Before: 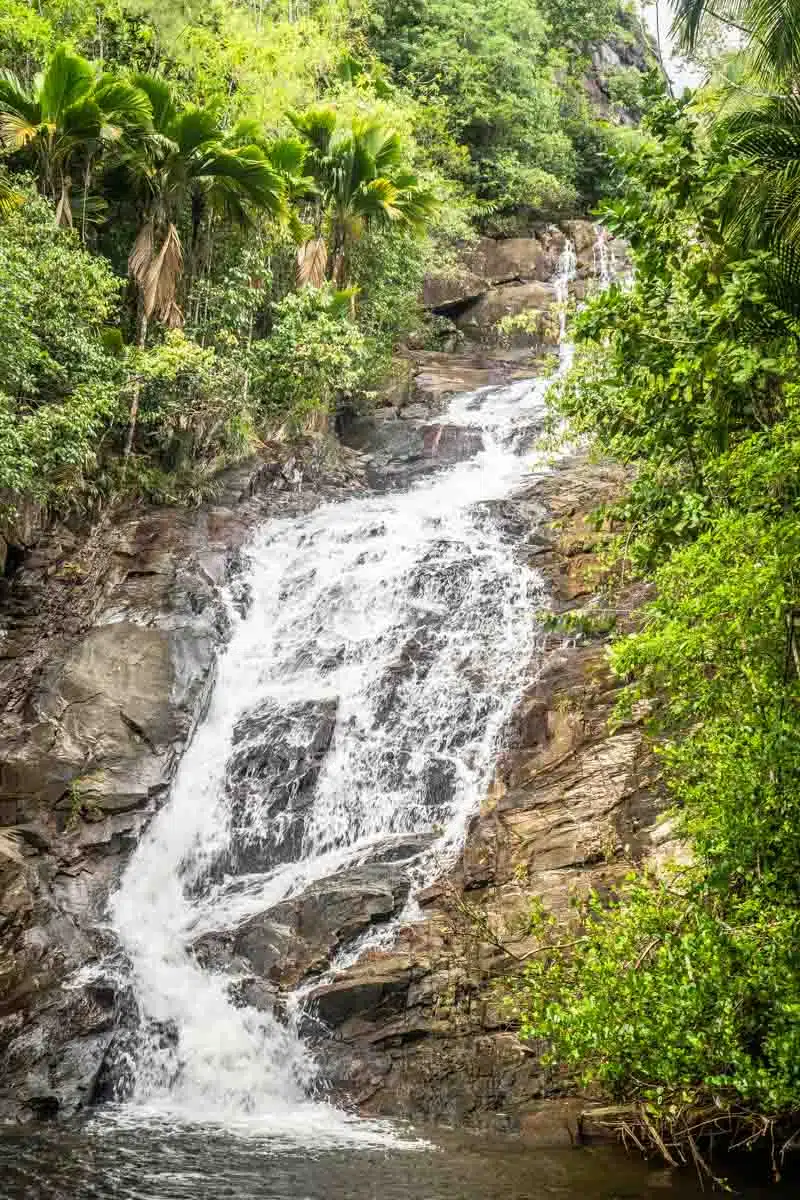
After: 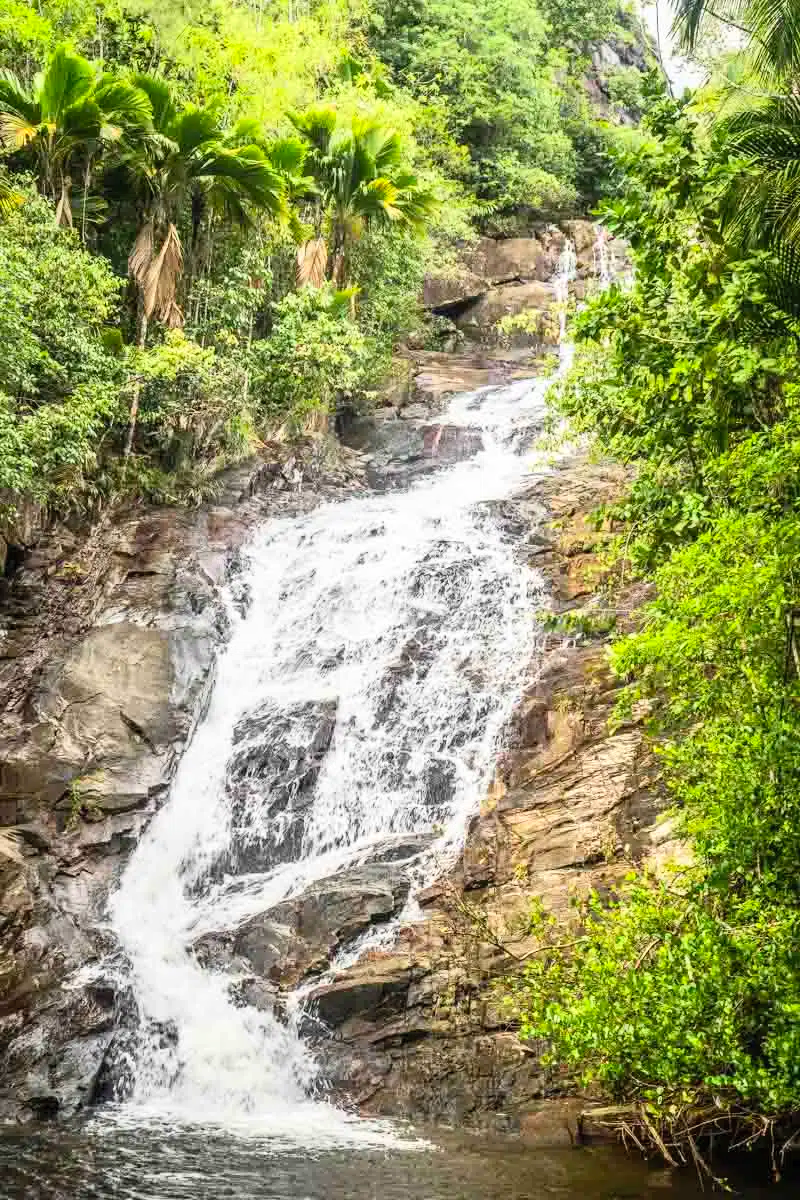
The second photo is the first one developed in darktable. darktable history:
contrast brightness saturation: contrast 0.196, brightness 0.163, saturation 0.221
